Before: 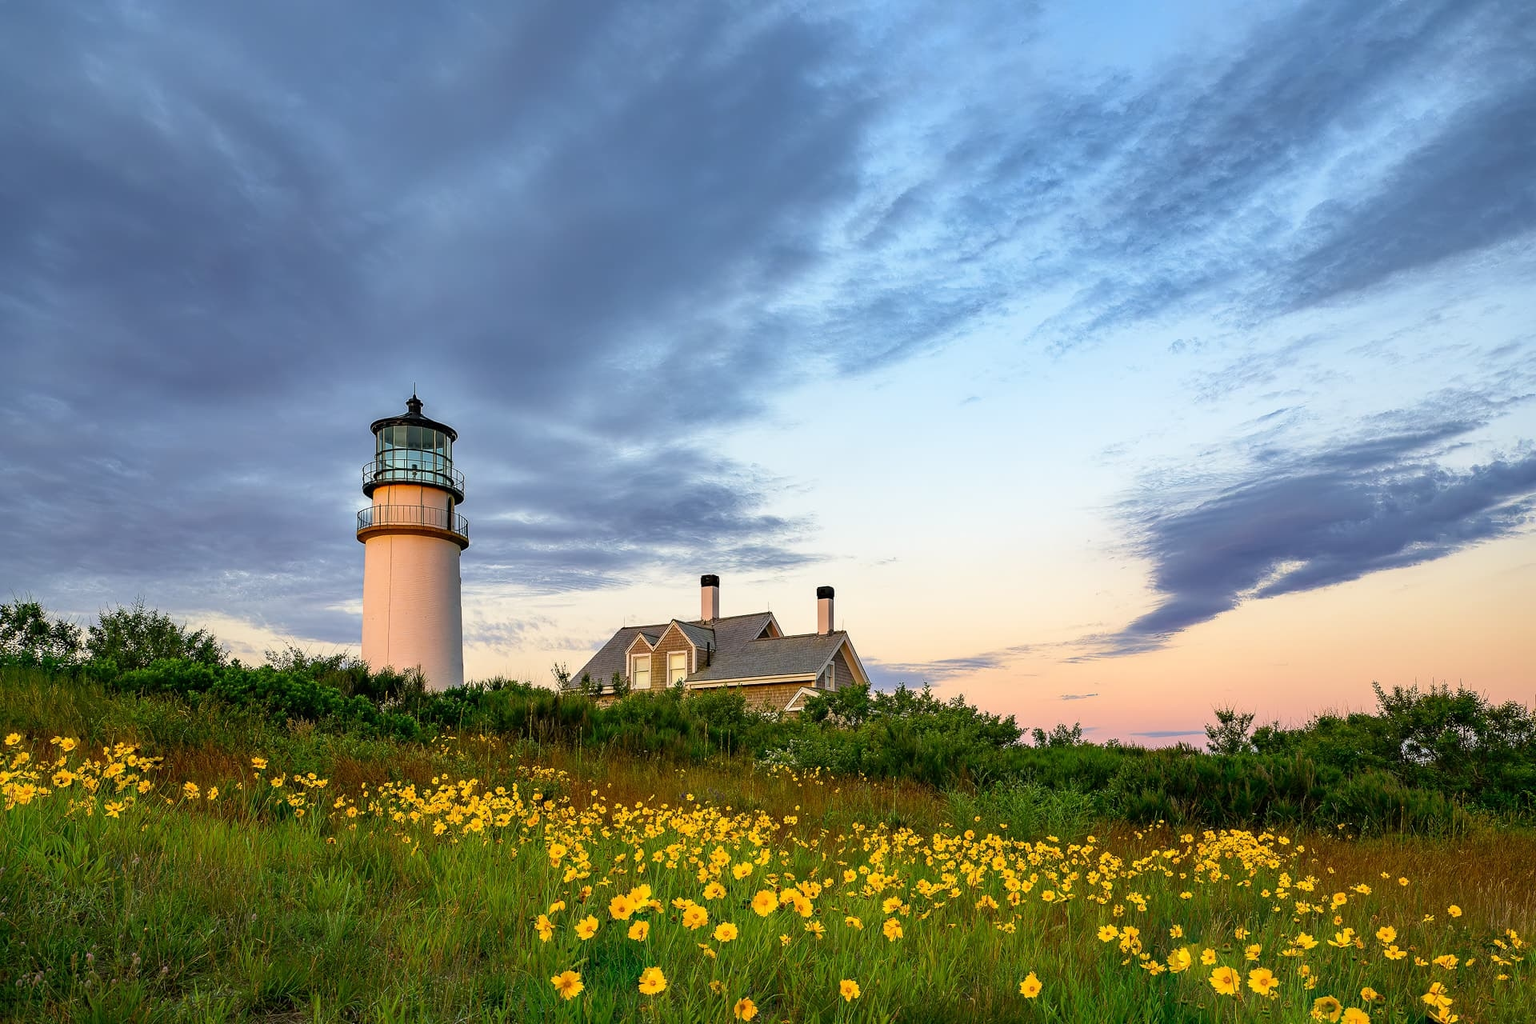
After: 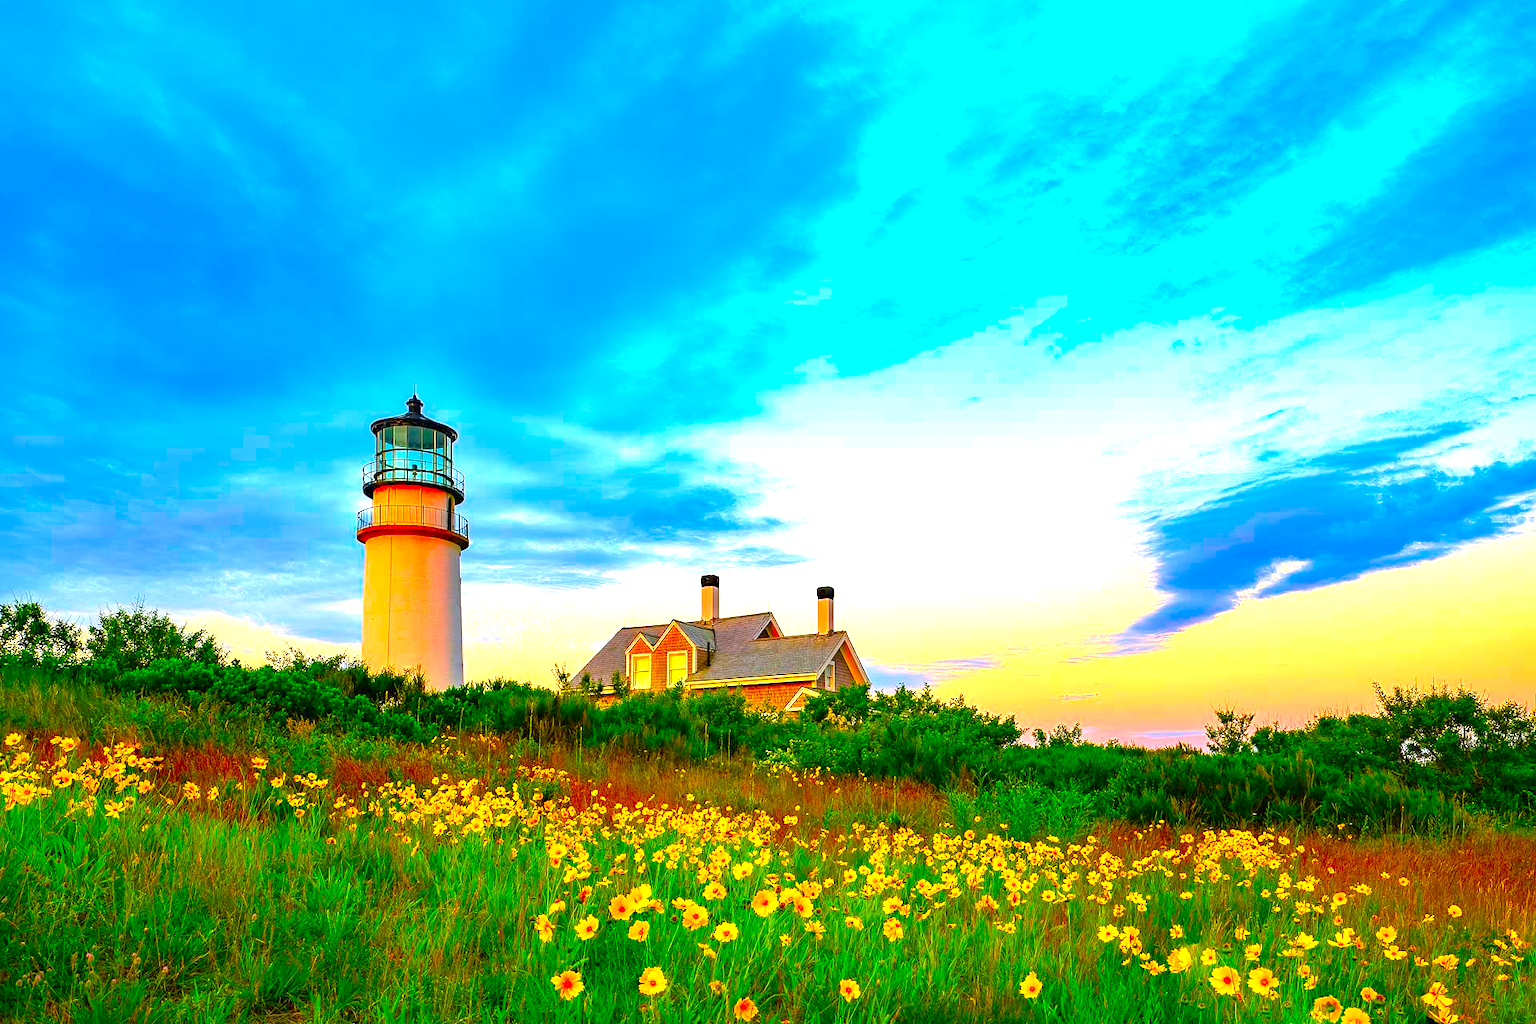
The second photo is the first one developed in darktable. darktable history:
color correction: highlights b* 0.031, saturation 2.98
exposure: black level correction 0, exposure 1.001 EV, compensate highlight preservation false
contrast brightness saturation: saturation -0.07
